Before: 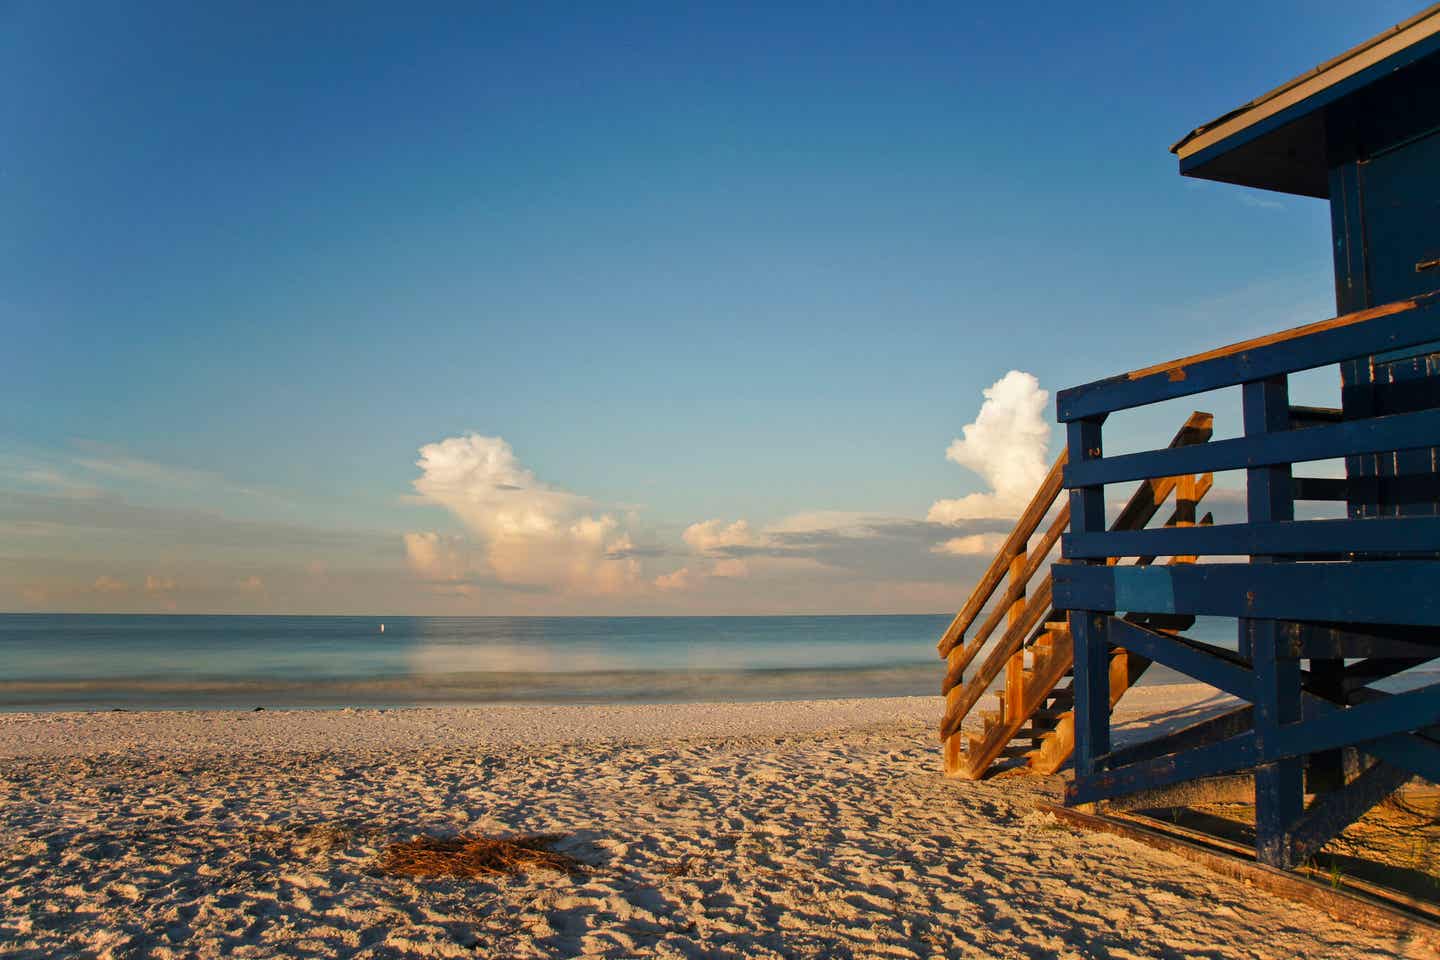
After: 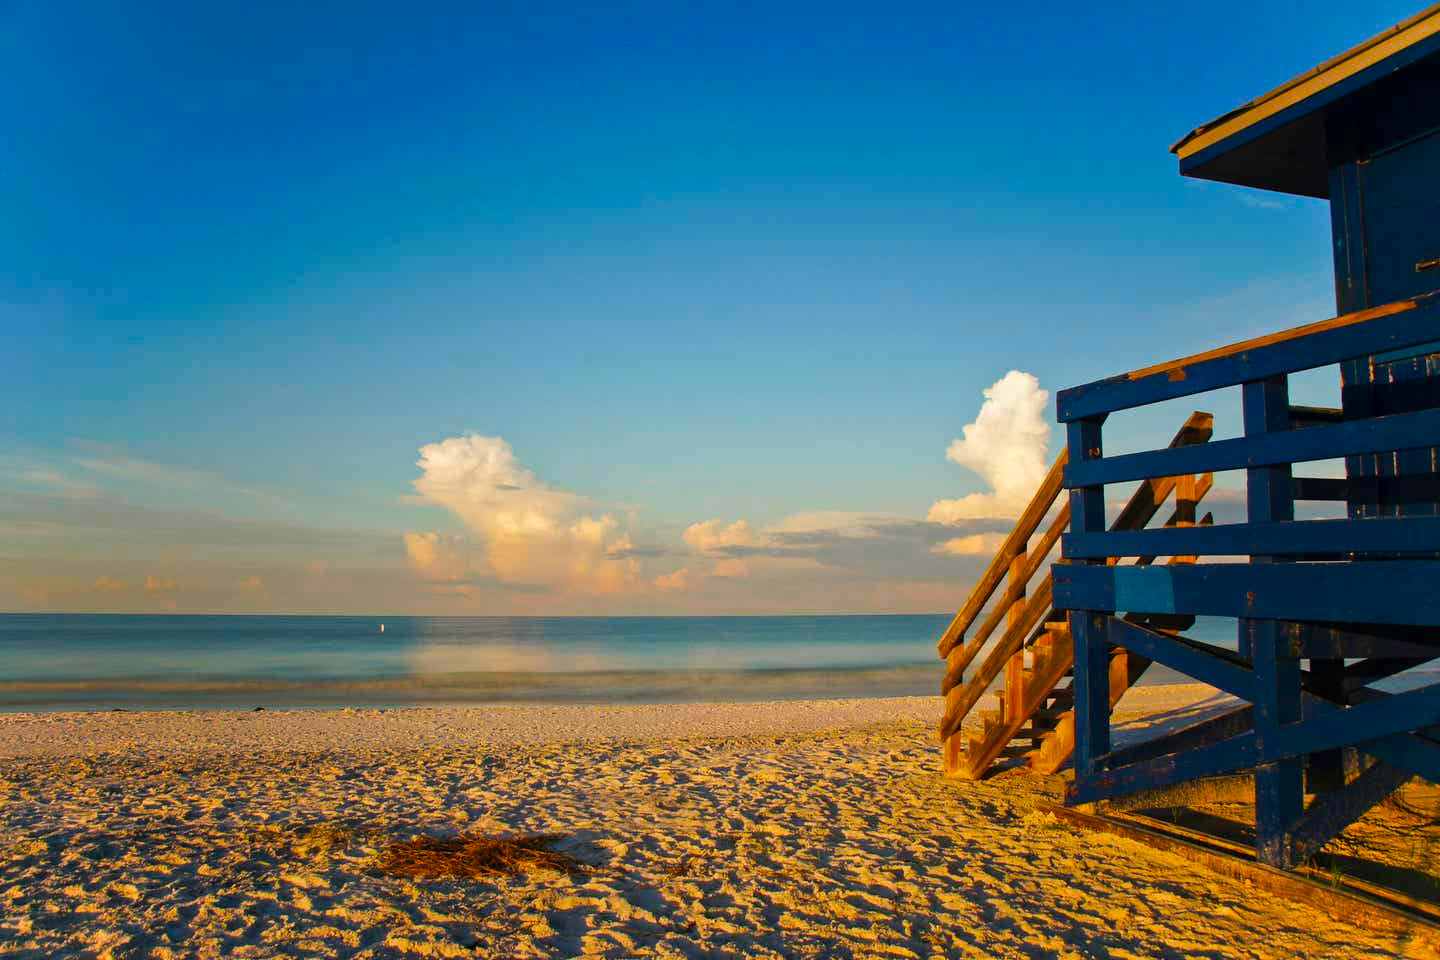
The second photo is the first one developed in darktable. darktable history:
color balance rgb: linear chroma grading › global chroma 14.401%, perceptual saturation grading › global saturation 30.901%
